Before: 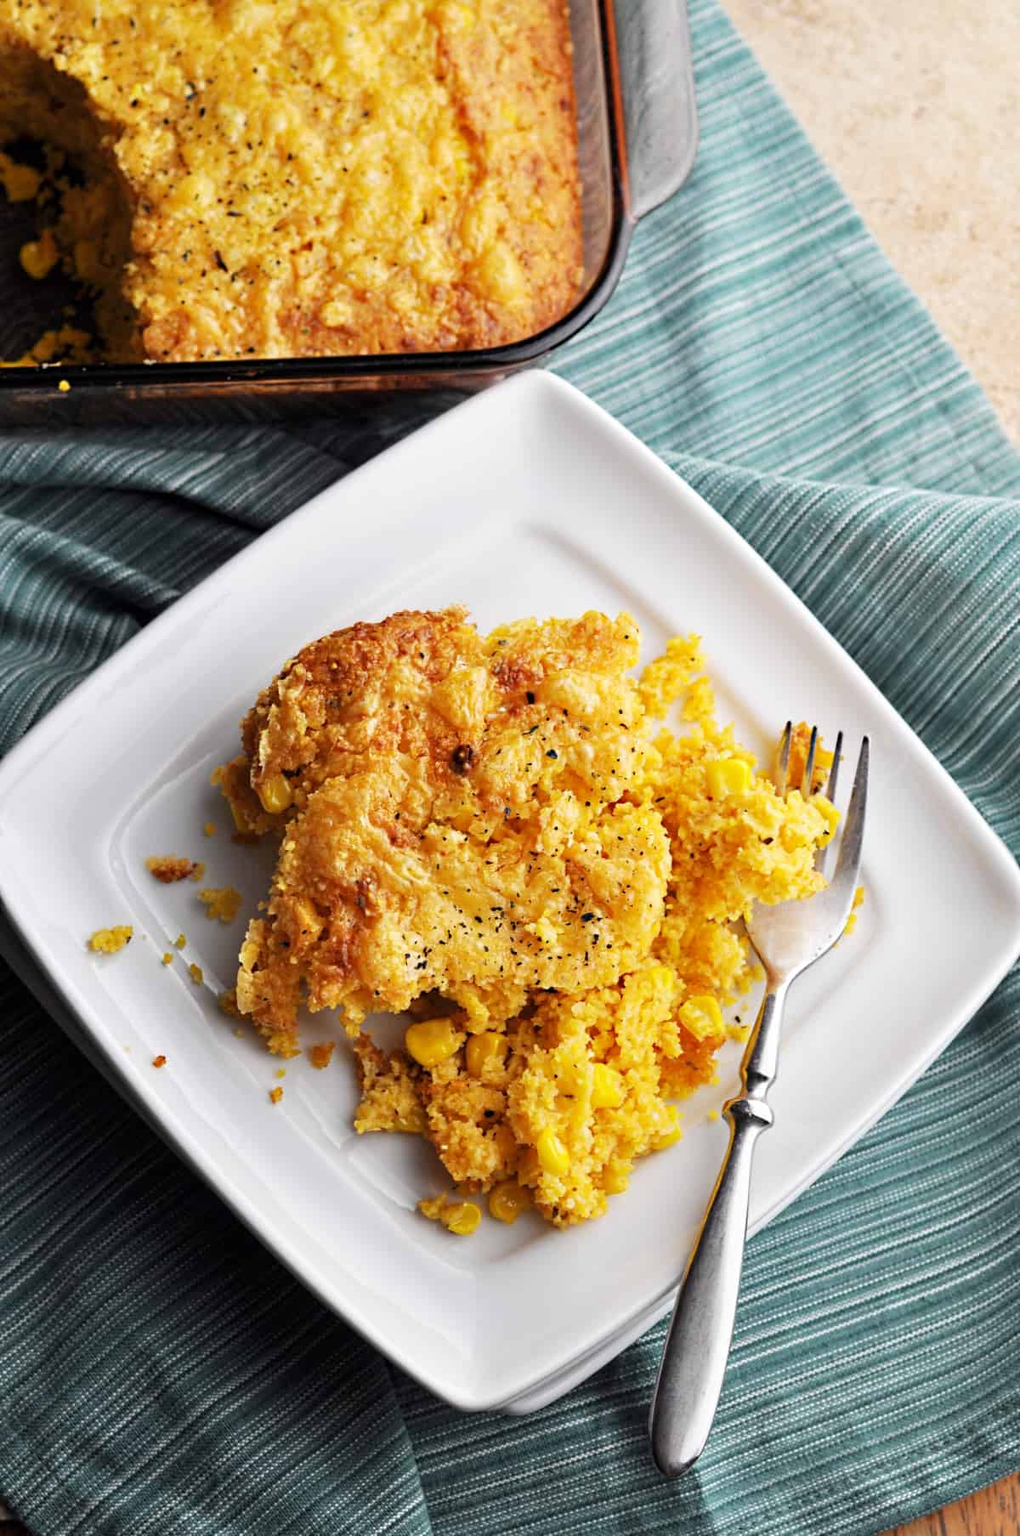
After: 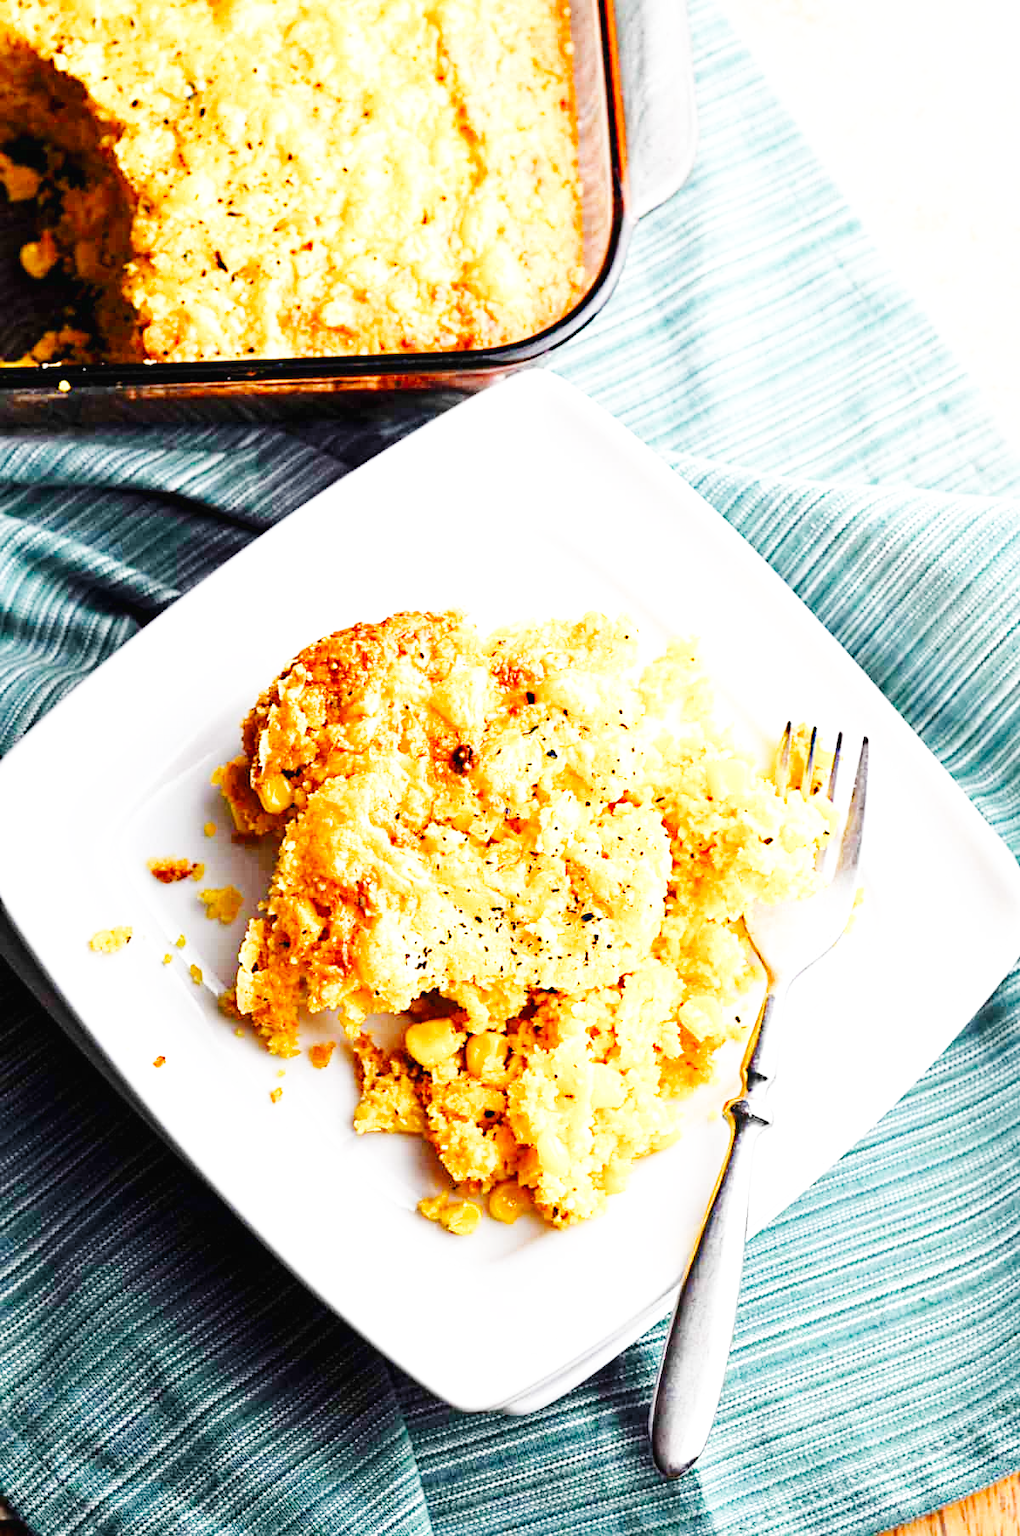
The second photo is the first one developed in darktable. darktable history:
color balance rgb: perceptual saturation grading › global saturation 20%, perceptual saturation grading › highlights -50%, perceptual saturation grading › shadows 30%, perceptual brilliance grading › global brilliance 10%, perceptual brilliance grading › shadows 15%
base curve: curves: ch0 [(0, 0.003) (0.001, 0.002) (0.006, 0.004) (0.02, 0.022) (0.048, 0.086) (0.094, 0.234) (0.162, 0.431) (0.258, 0.629) (0.385, 0.8) (0.548, 0.918) (0.751, 0.988) (1, 1)], preserve colors none
sharpen: amount 0.2
